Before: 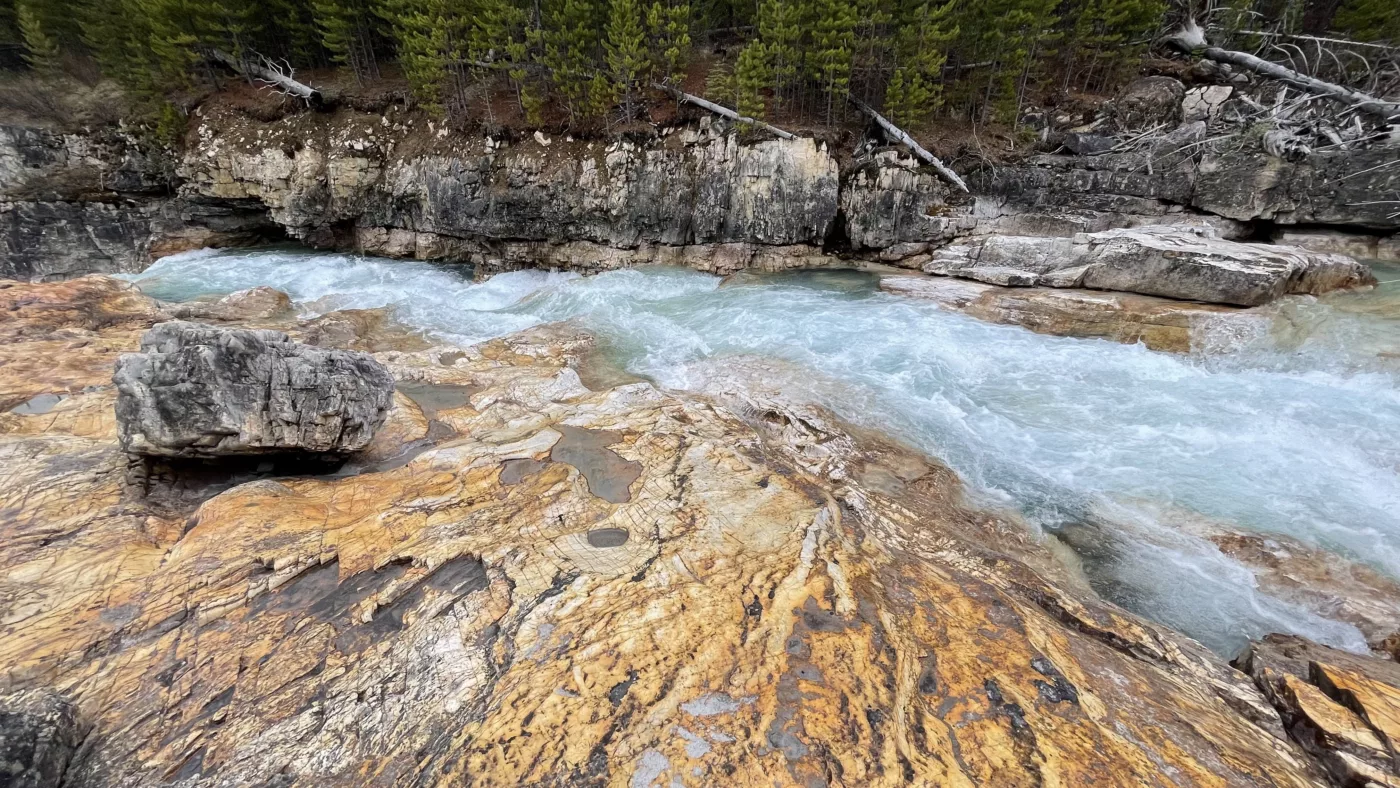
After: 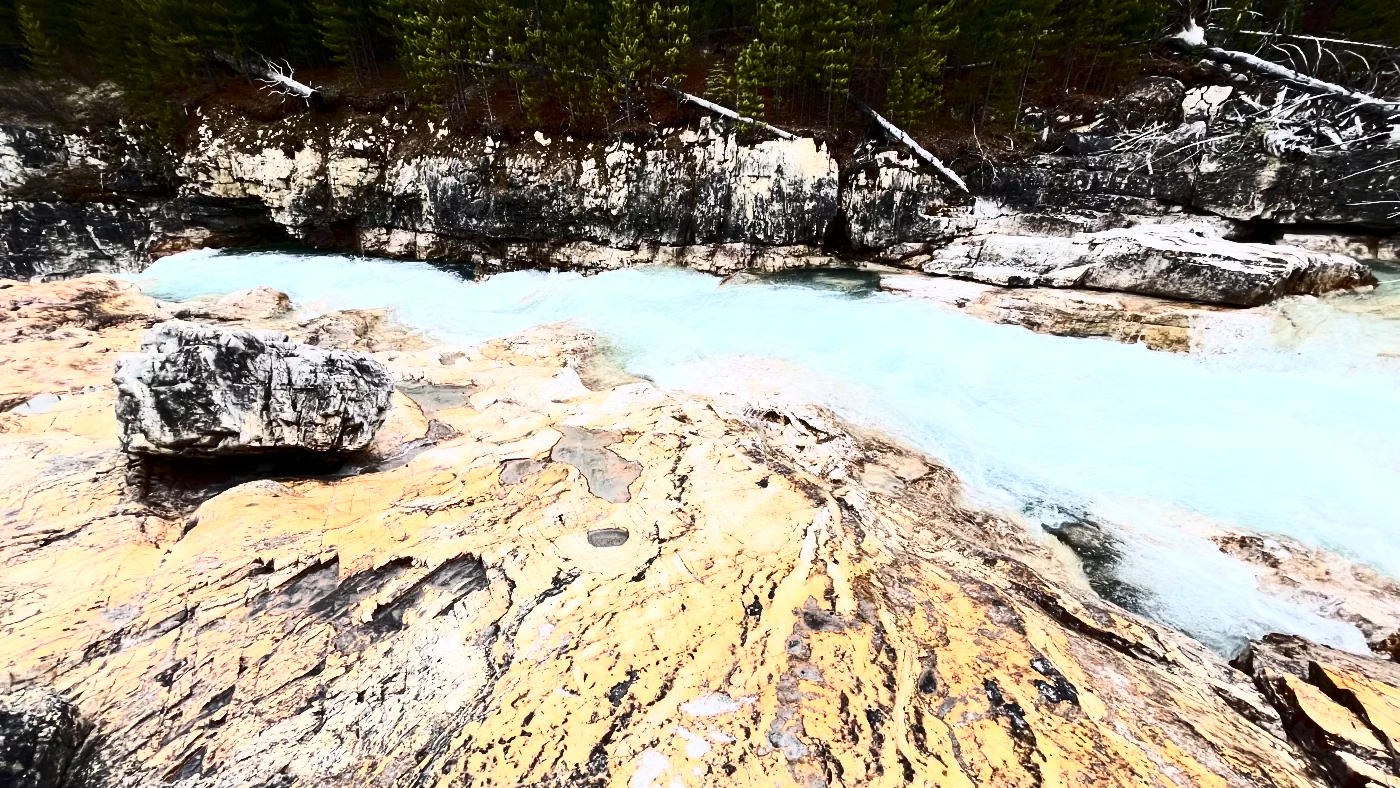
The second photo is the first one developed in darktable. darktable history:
contrast brightness saturation: contrast 0.913, brightness 0.191
